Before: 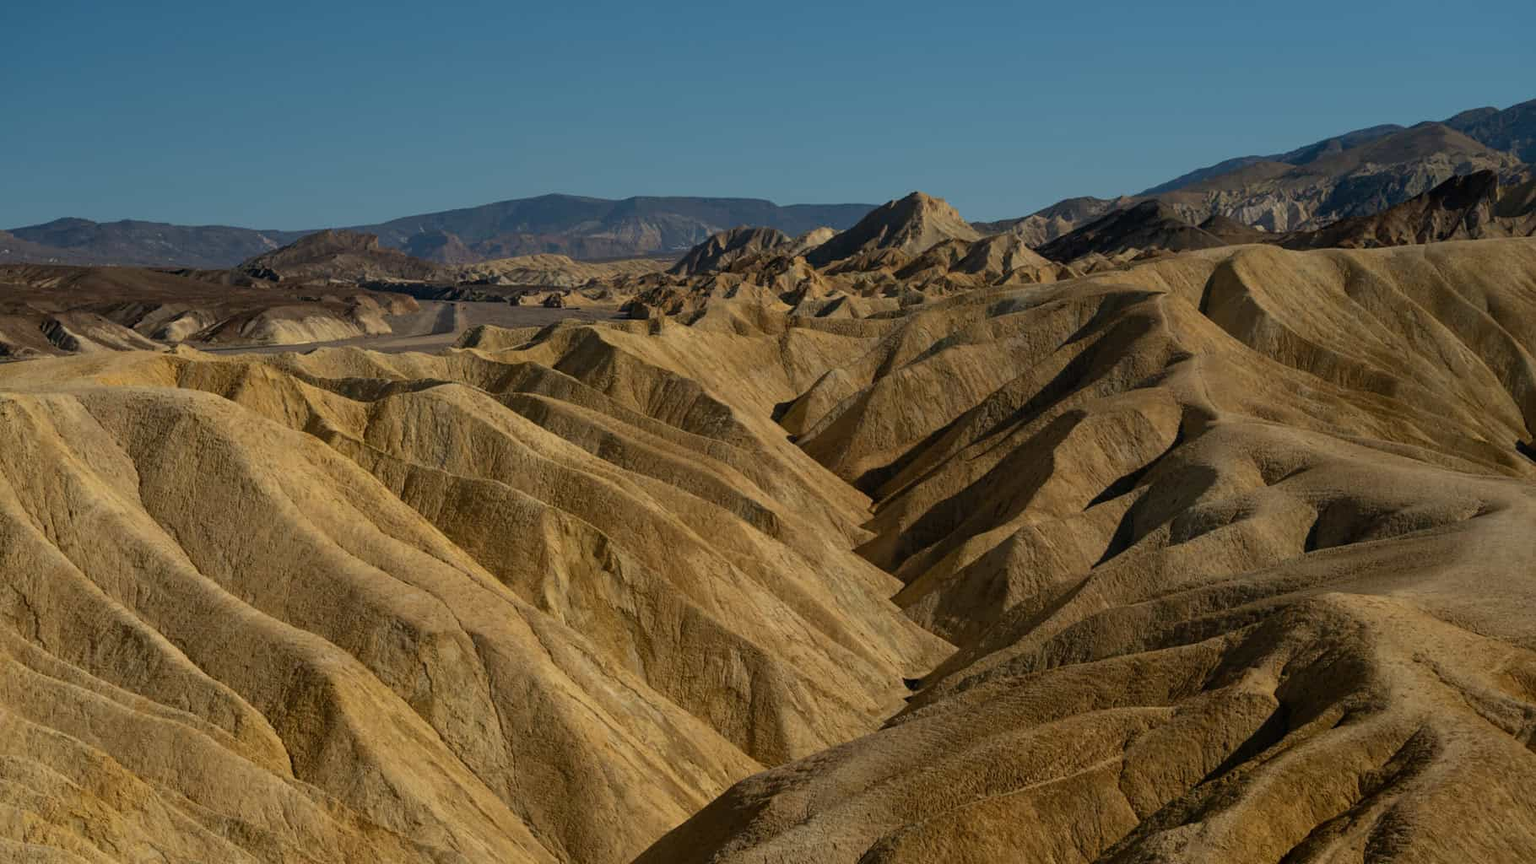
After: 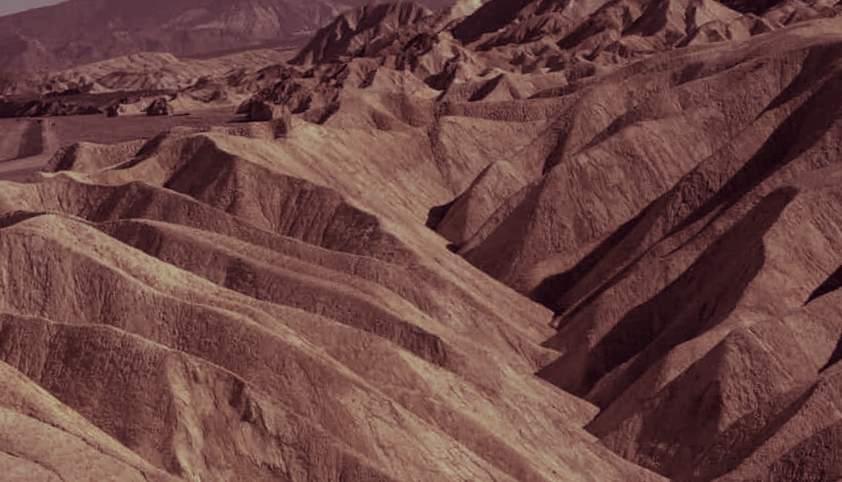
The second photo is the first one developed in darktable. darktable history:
rotate and perspective: rotation -4.57°, crop left 0.054, crop right 0.944, crop top 0.087, crop bottom 0.914
color correction: highlights a* -20.17, highlights b* 20.27, shadows a* 20.03, shadows b* -20.46, saturation 0.43
crop: left 25%, top 25%, right 25%, bottom 25%
split-toning: highlights › hue 180°
